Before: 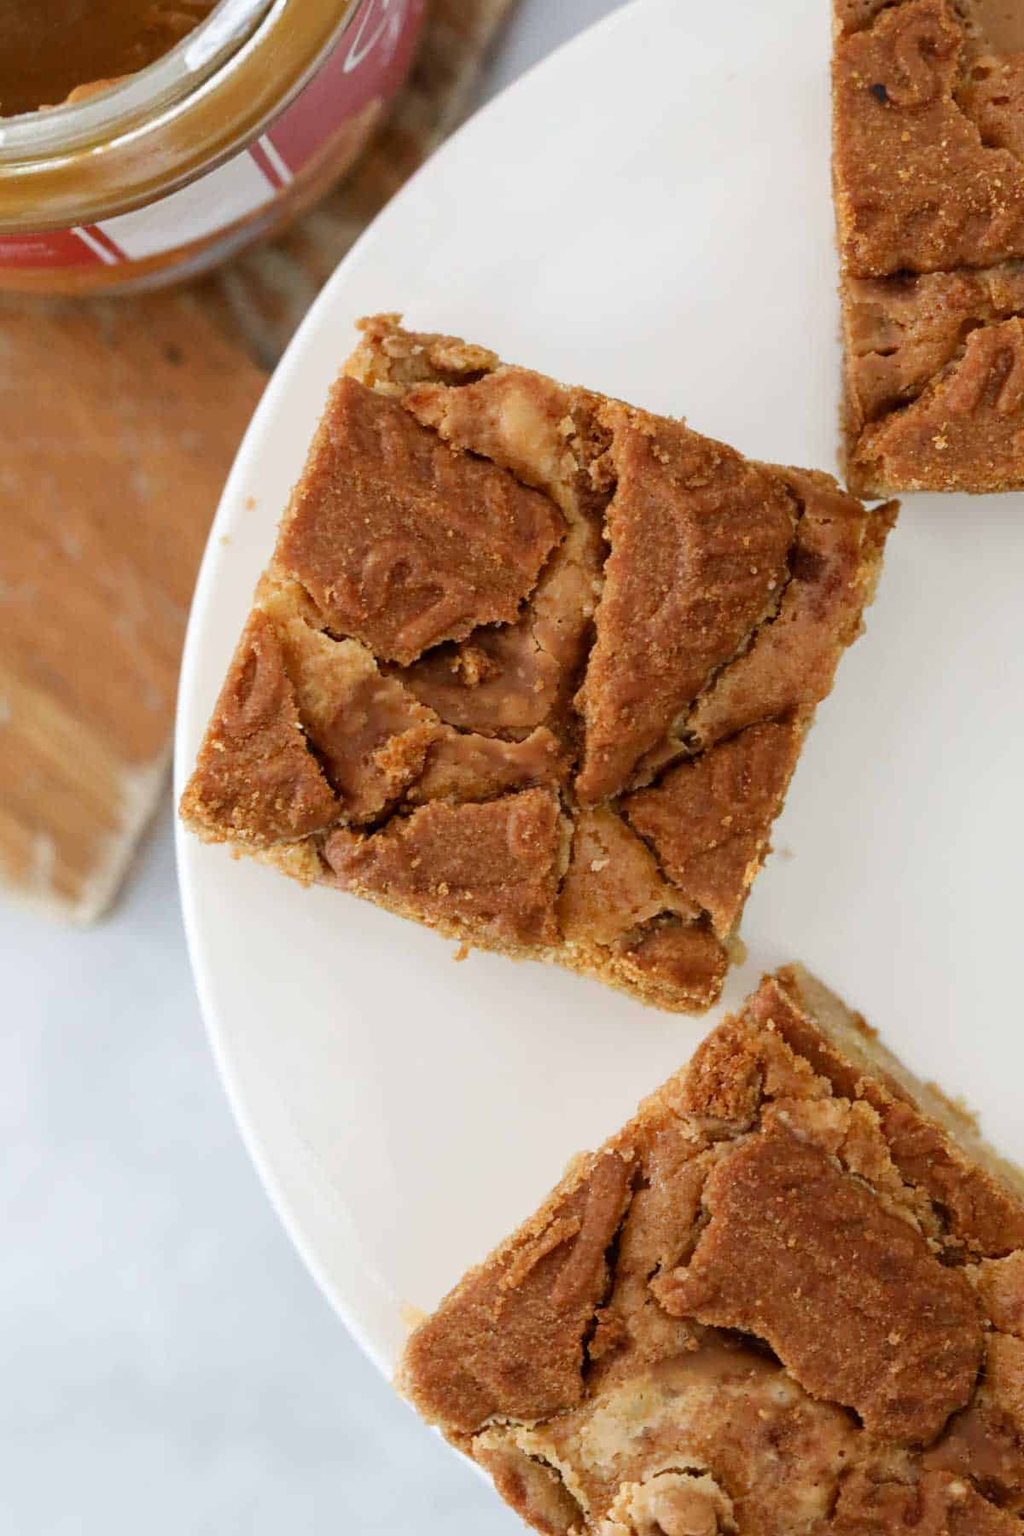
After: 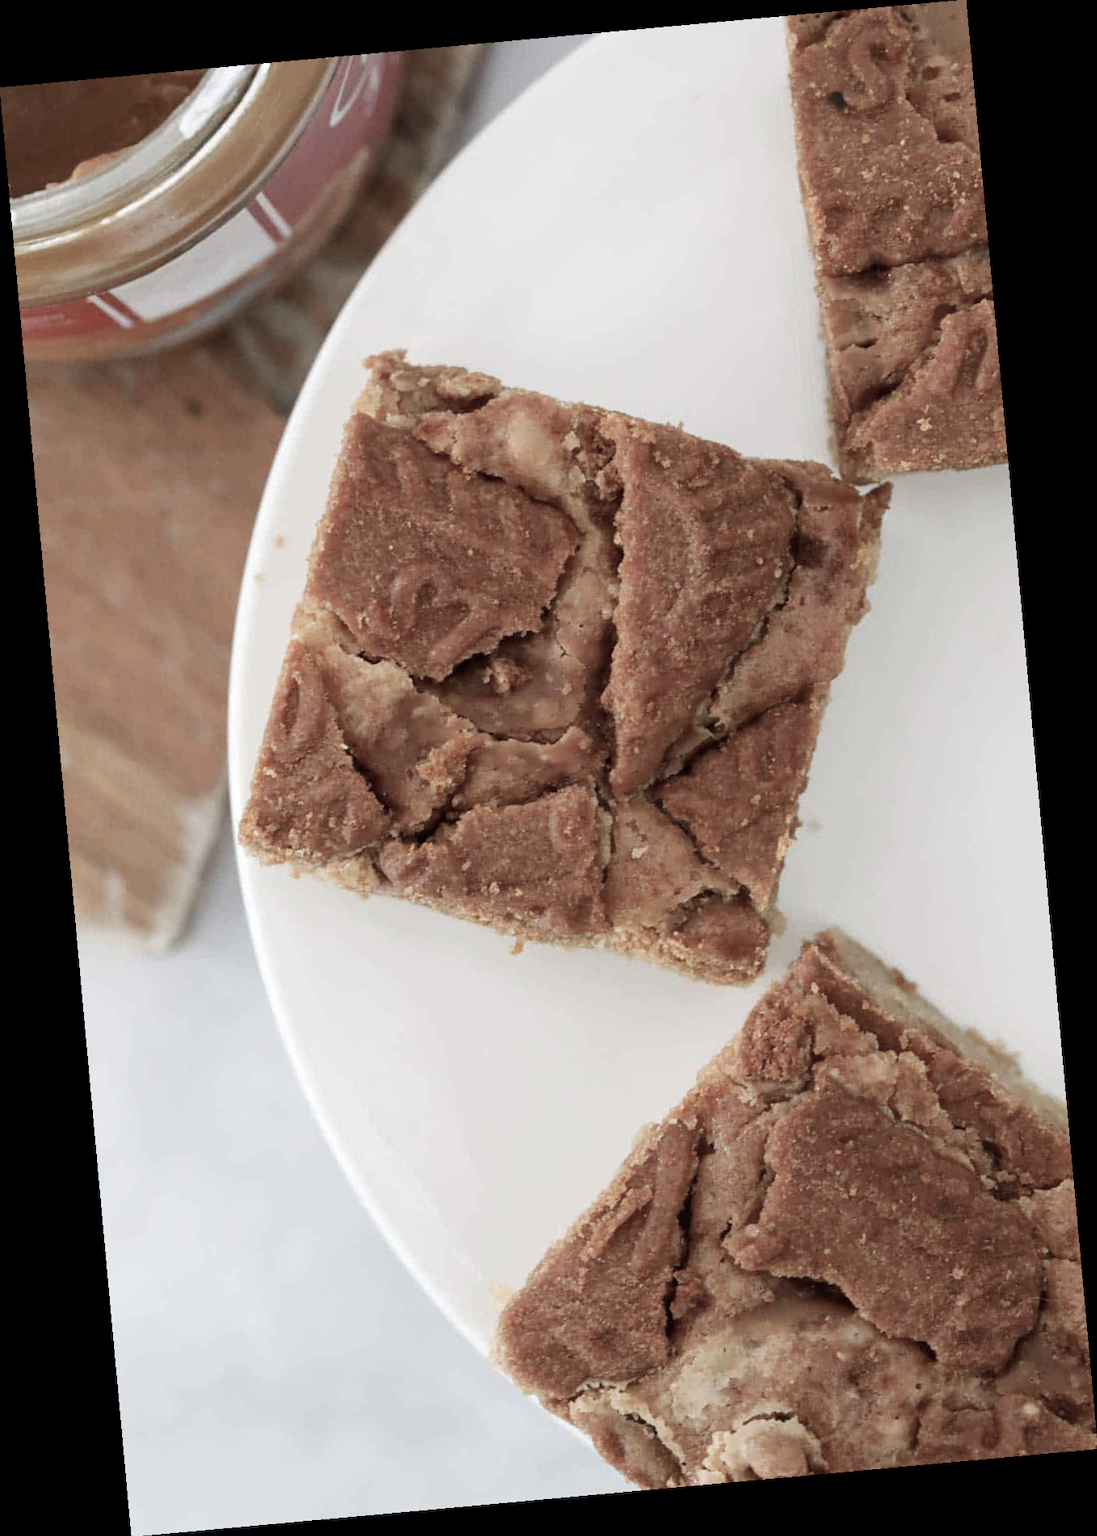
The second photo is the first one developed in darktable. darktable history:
color balance rgb: linear chroma grading › global chroma -16.06%, perceptual saturation grading › global saturation -32.85%, global vibrance -23.56%
rotate and perspective: rotation -5.2°, automatic cropping off
